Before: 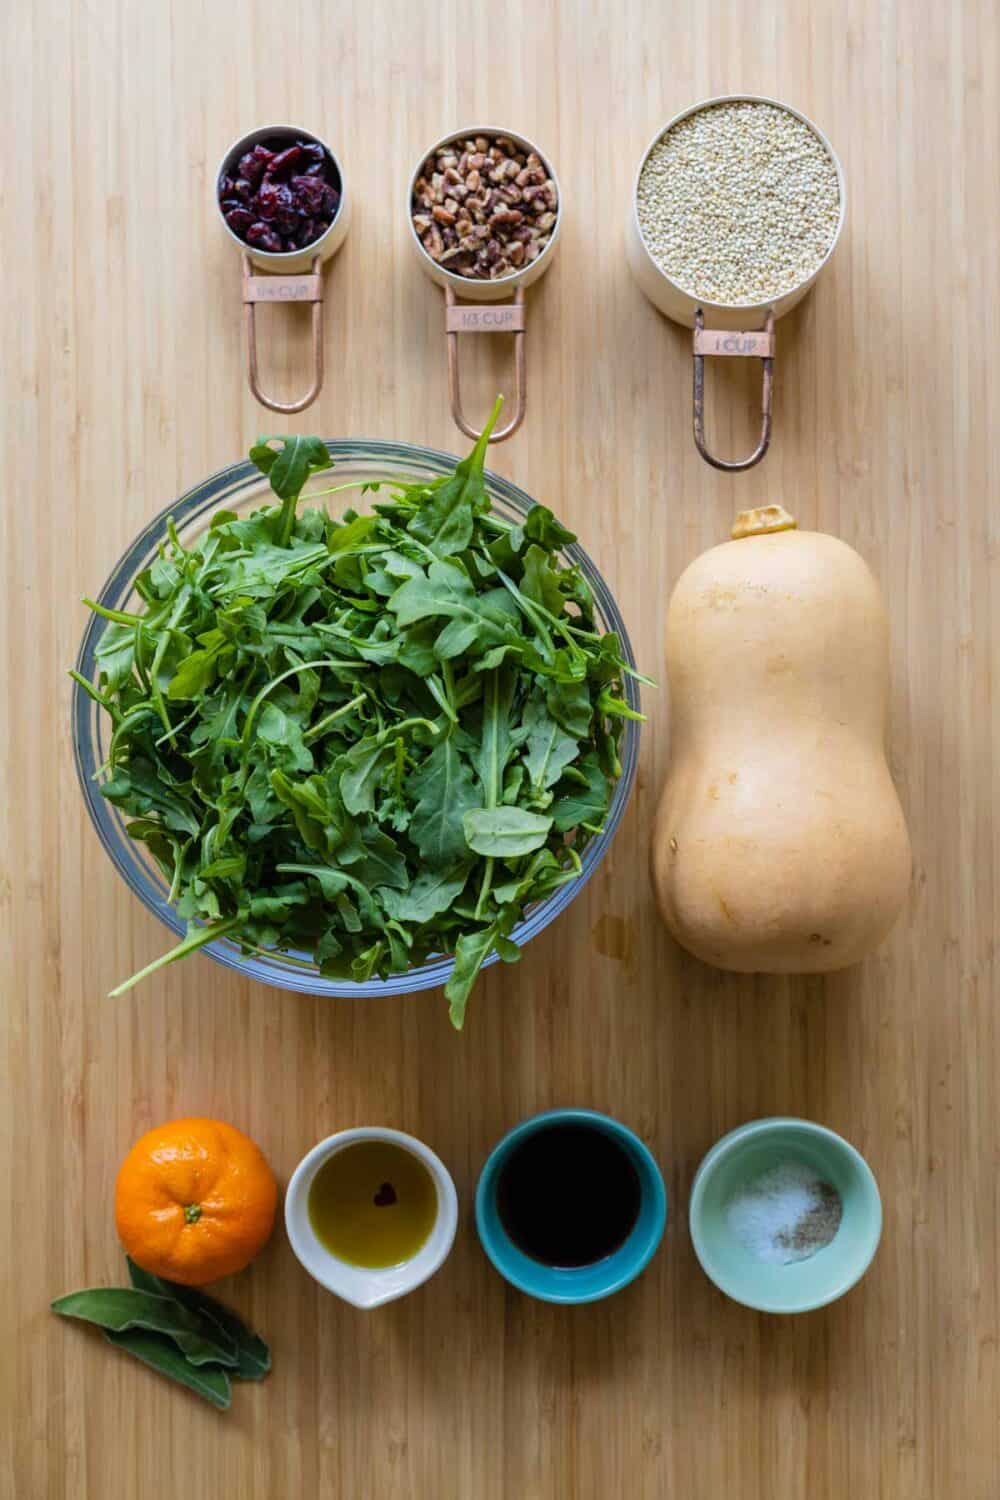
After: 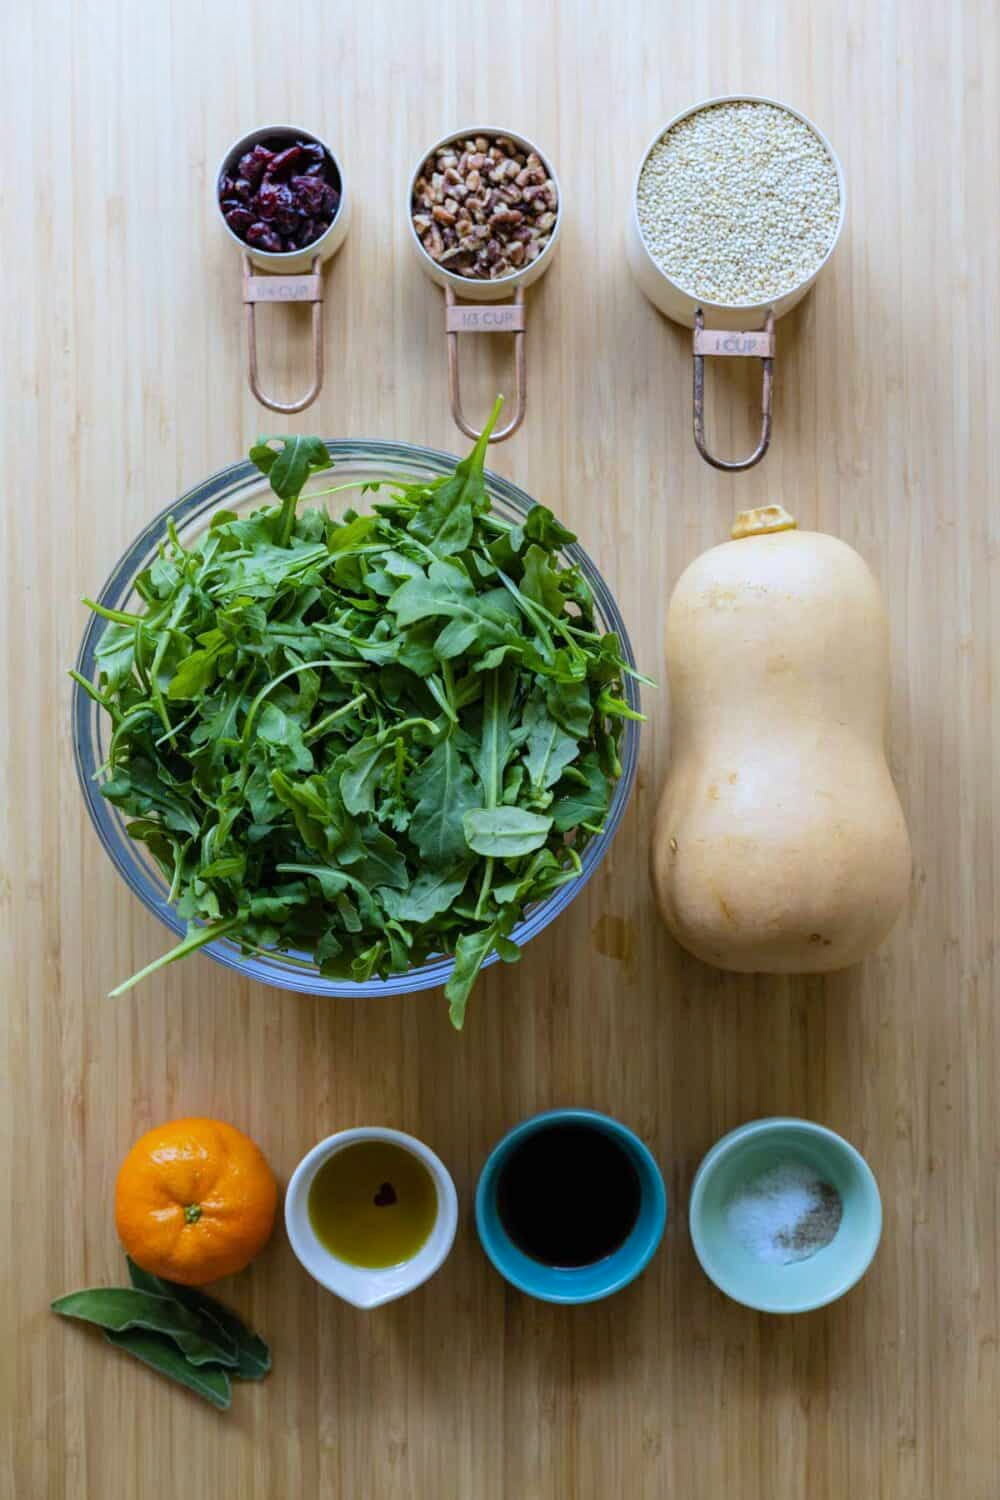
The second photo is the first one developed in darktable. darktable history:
white balance: red 0.924, blue 1.095
exposure: exposure 0 EV, compensate highlight preservation false
shadows and highlights: shadows -23.08, highlights 46.15, soften with gaussian
